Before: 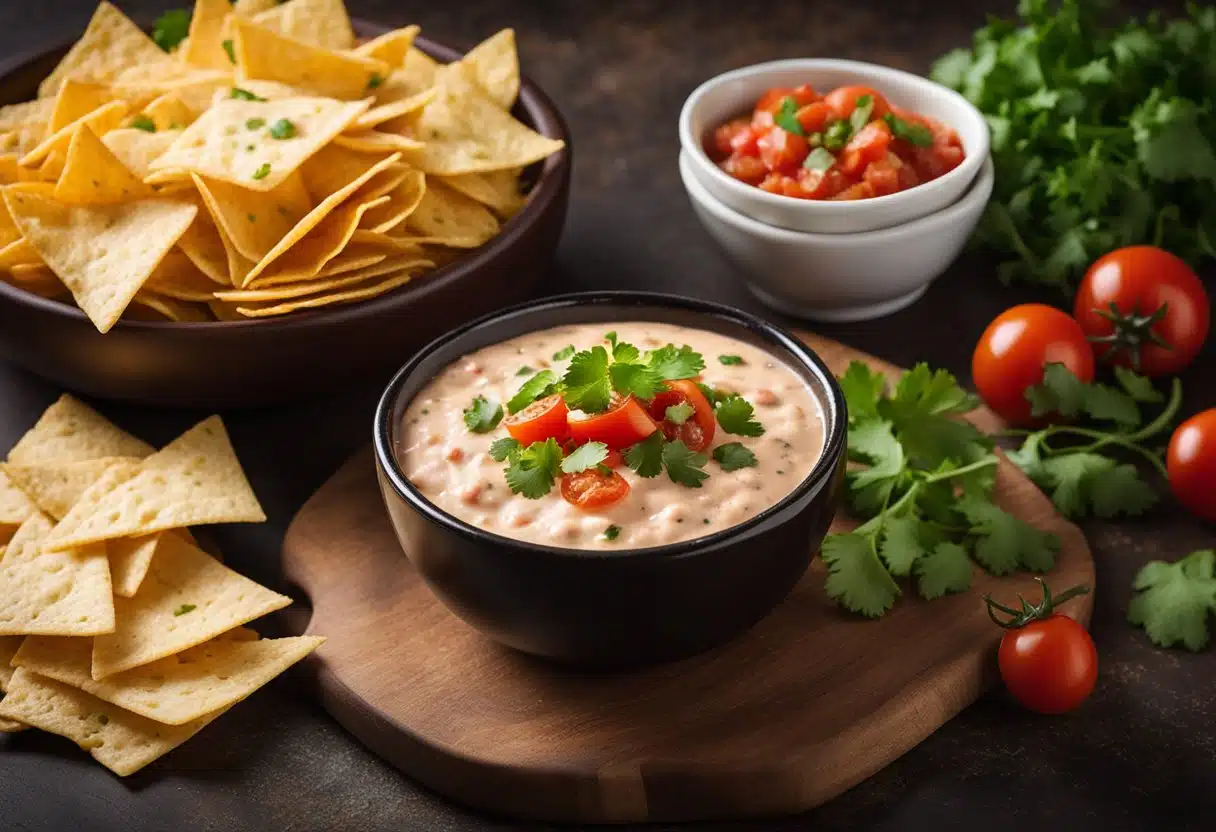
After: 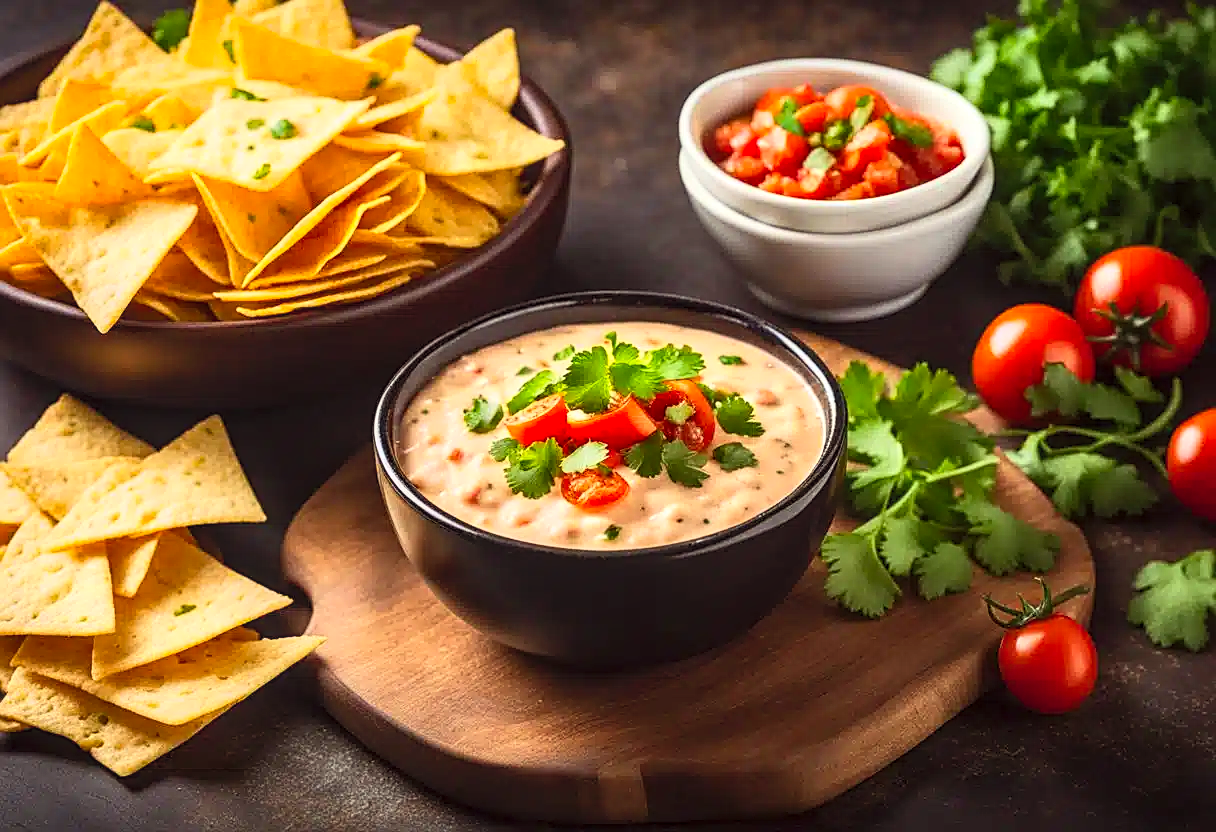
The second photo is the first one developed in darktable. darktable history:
color balance rgb: shadows lift › luminance -10%, highlights gain › luminance 10%, saturation formula JzAzBz (2021)
local contrast: on, module defaults
color correction: highlights a* -0.95, highlights b* 4.5, shadows a* 3.55
sharpen: on, module defaults
contrast brightness saturation: contrast 0.24, brightness 0.26, saturation 0.39
